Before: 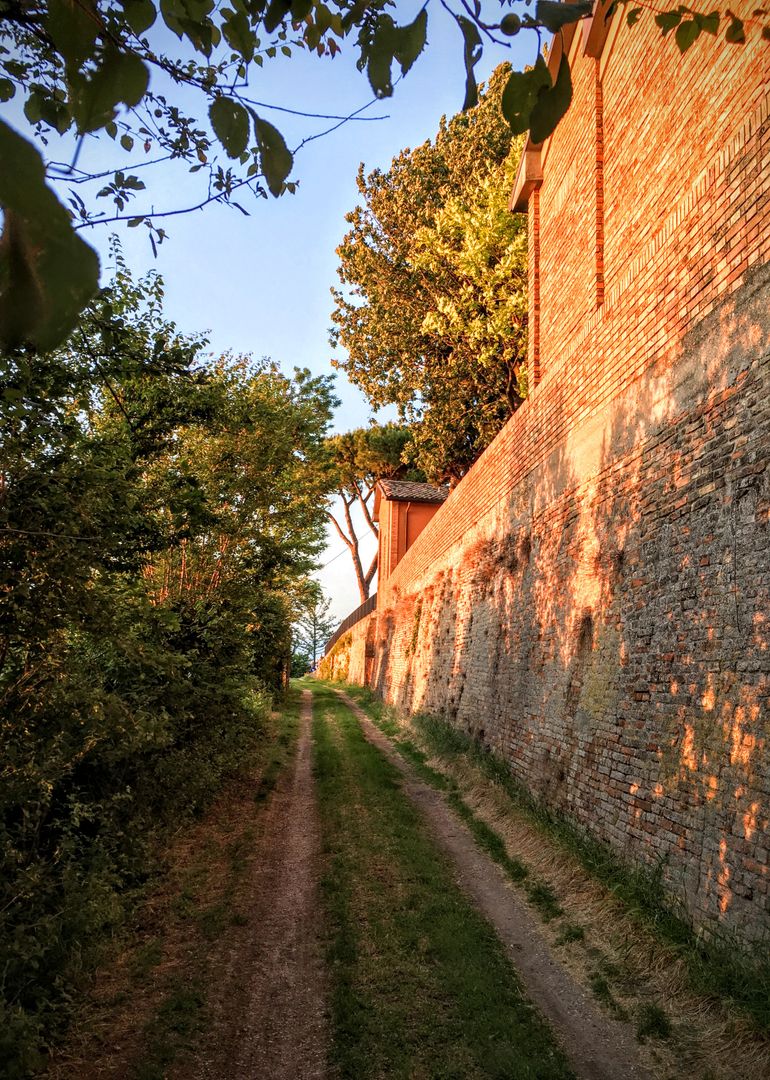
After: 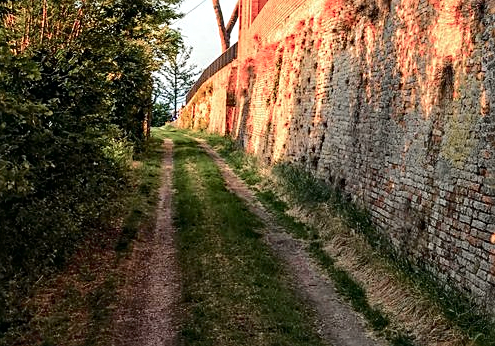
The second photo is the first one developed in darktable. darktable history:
crop: left 18.172%, top 51.037%, right 17.506%, bottom 16.904%
tone equalizer: edges refinement/feathering 500, mask exposure compensation -1.57 EV, preserve details no
tone curve: curves: ch0 [(0, 0) (0.081, 0.044) (0.185, 0.145) (0.283, 0.273) (0.405, 0.449) (0.495, 0.554) (0.686, 0.743) (0.826, 0.853) (0.978, 0.988)]; ch1 [(0, 0) (0.147, 0.166) (0.321, 0.362) (0.371, 0.402) (0.423, 0.426) (0.479, 0.472) (0.505, 0.497) (0.521, 0.506) (0.551, 0.546) (0.586, 0.571) (0.625, 0.638) (0.68, 0.715) (1, 1)]; ch2 [(0, 0) (0.346, 0.378) (0.404, 0.427) (0.502, 0.498) (0.531, 0.517) (0.547, 0.526) (0.582, 0.571) (0.629, 0.626) (0.717, 0.678) (1, 1)], color space Lab, independent channels, preserve colors none
sharpen: on, module defaults
